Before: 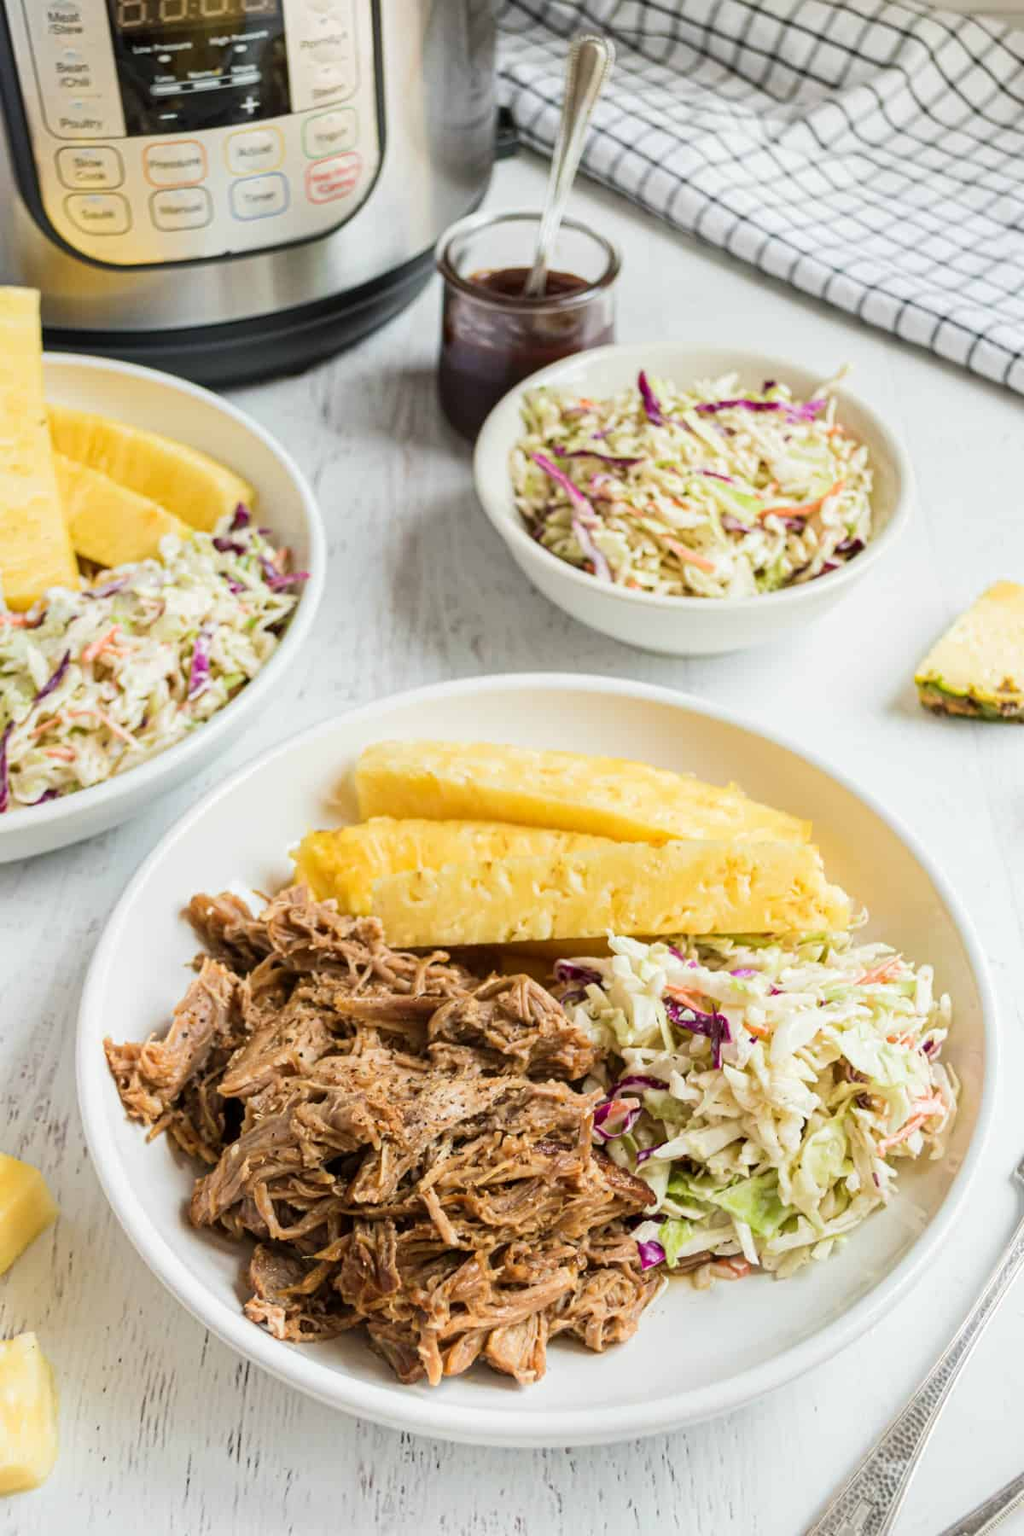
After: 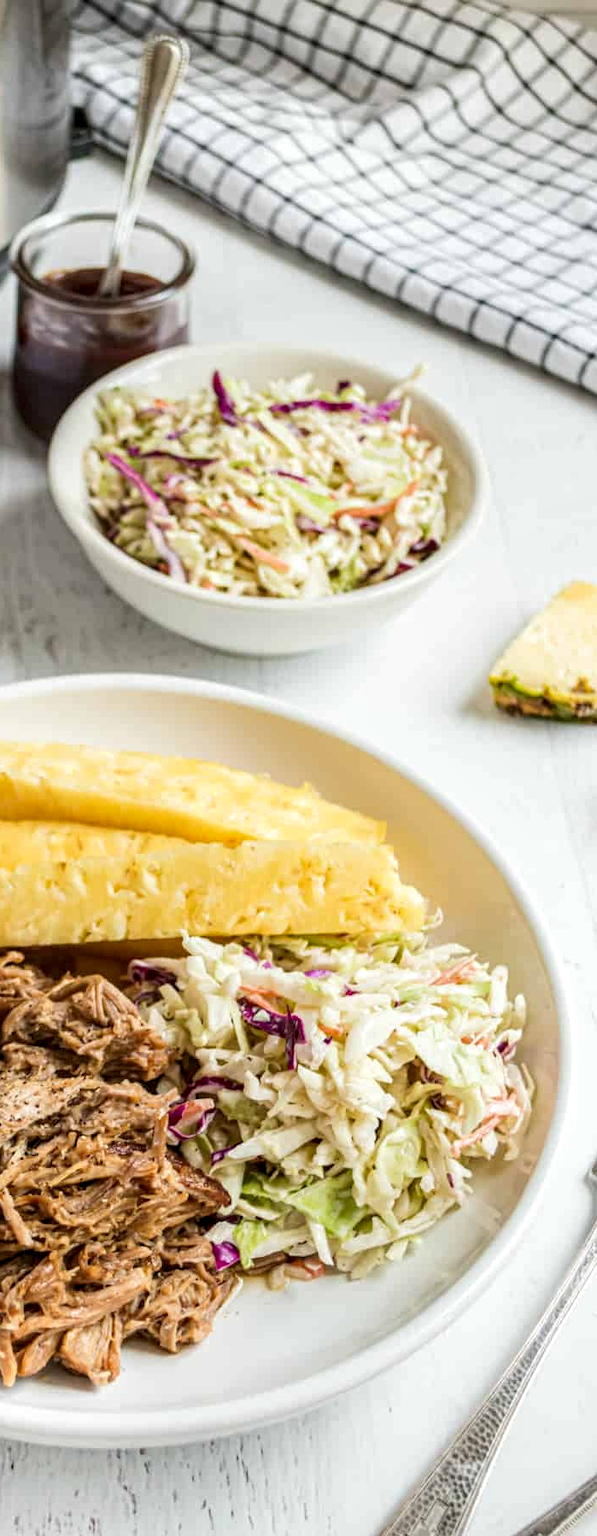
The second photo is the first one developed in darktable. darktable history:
local contrast: detail 140%
crop: left 41.663%
